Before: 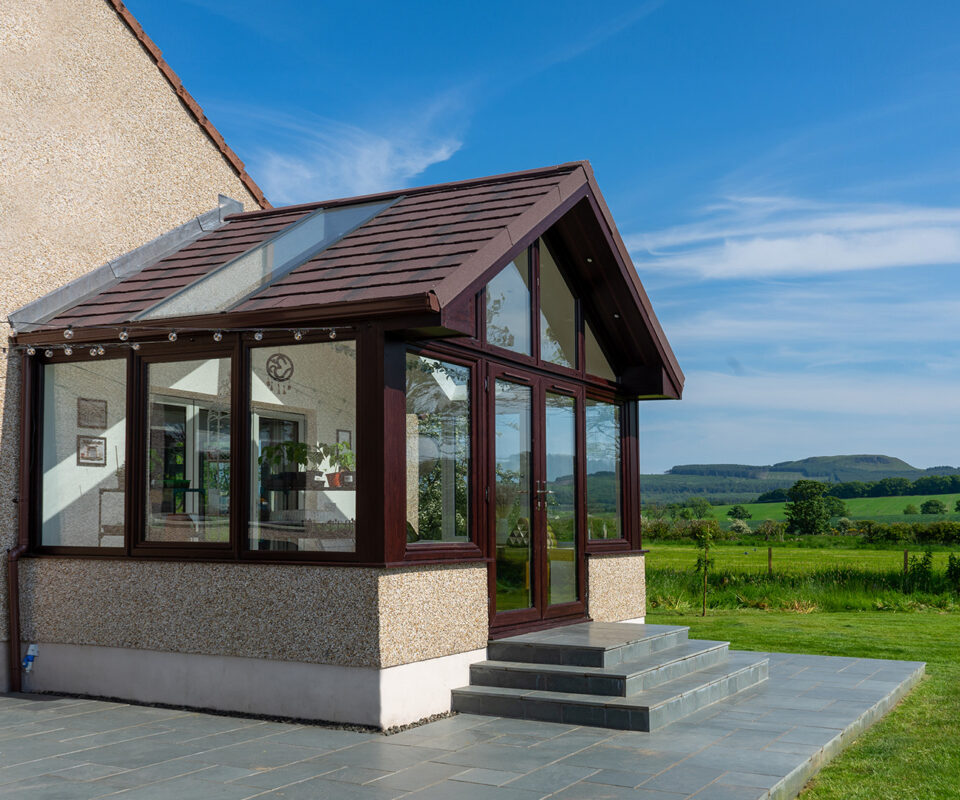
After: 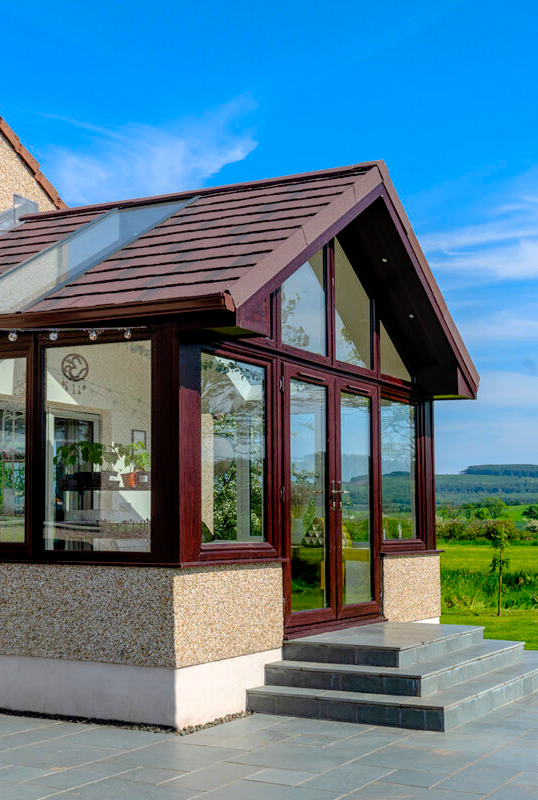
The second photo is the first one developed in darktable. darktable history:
crop: left 21.418%, right 22.464%
local contrast: on, module defaults
contrast brightness saturation: contrast 0.069, brightness 0.175, saturation 0.419
tone curve: curves: ch0 [(0, 0) (0.003, 0.001) (0.011, 0.002) (0.025, 0.007) (0.044, 0.015) (0.069, 0.022) (0.1, 0.03) (0.136, 0.056) (0.177, 0.115) (0.224, 0.177) (0.277, 0.244) (0.335, 0.322) (0.399, 0.398) (0.468, 0.471) (0.543, 0.545) (0.623, 0.614) (0.709, 0.685) (0.801, 0.765) (0.898, 0.867) (1, 1)], preserve colors none
